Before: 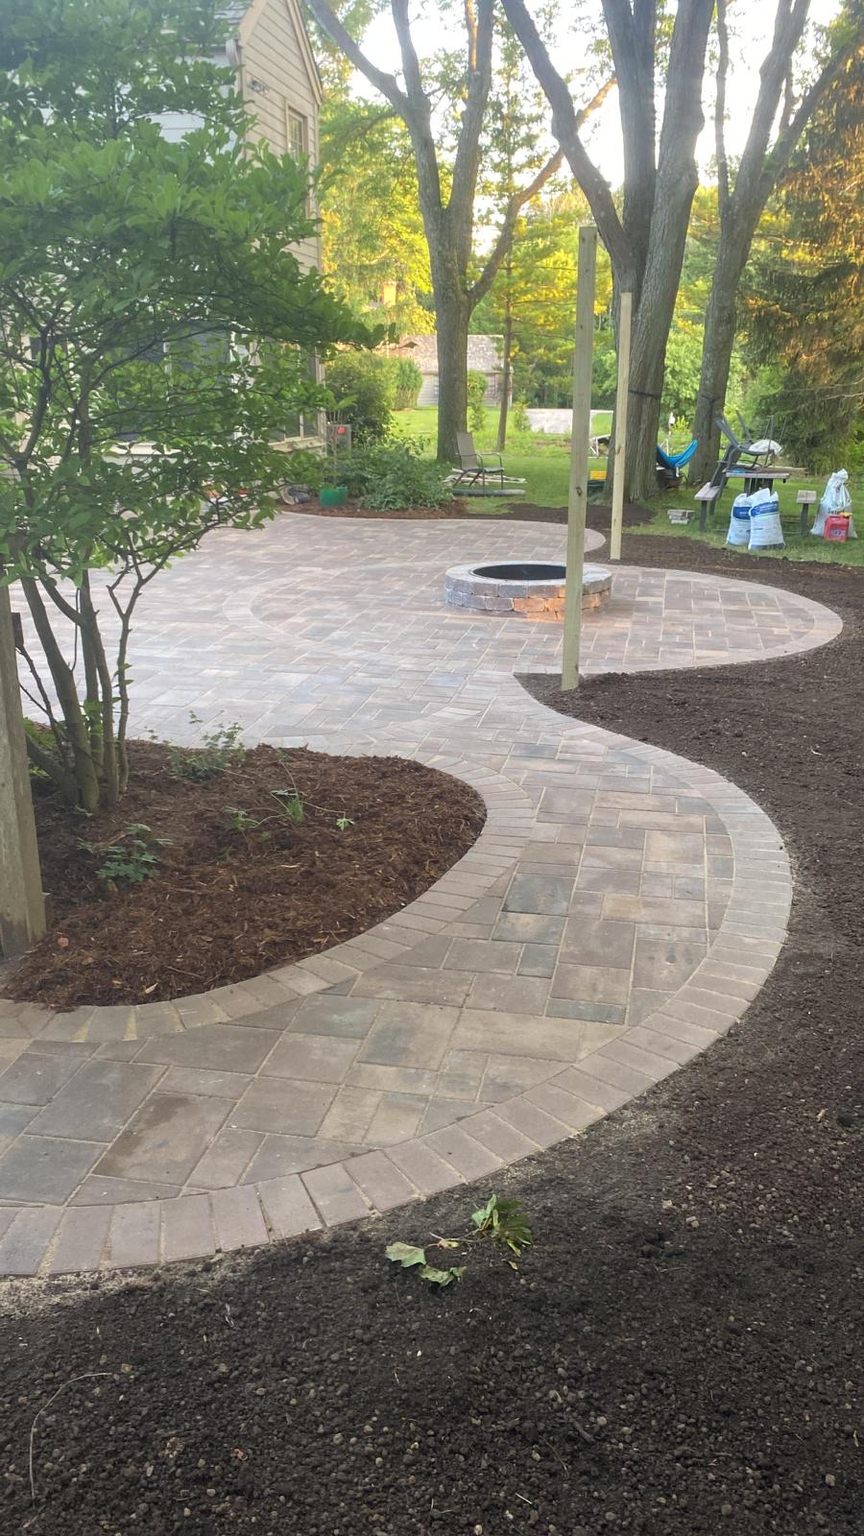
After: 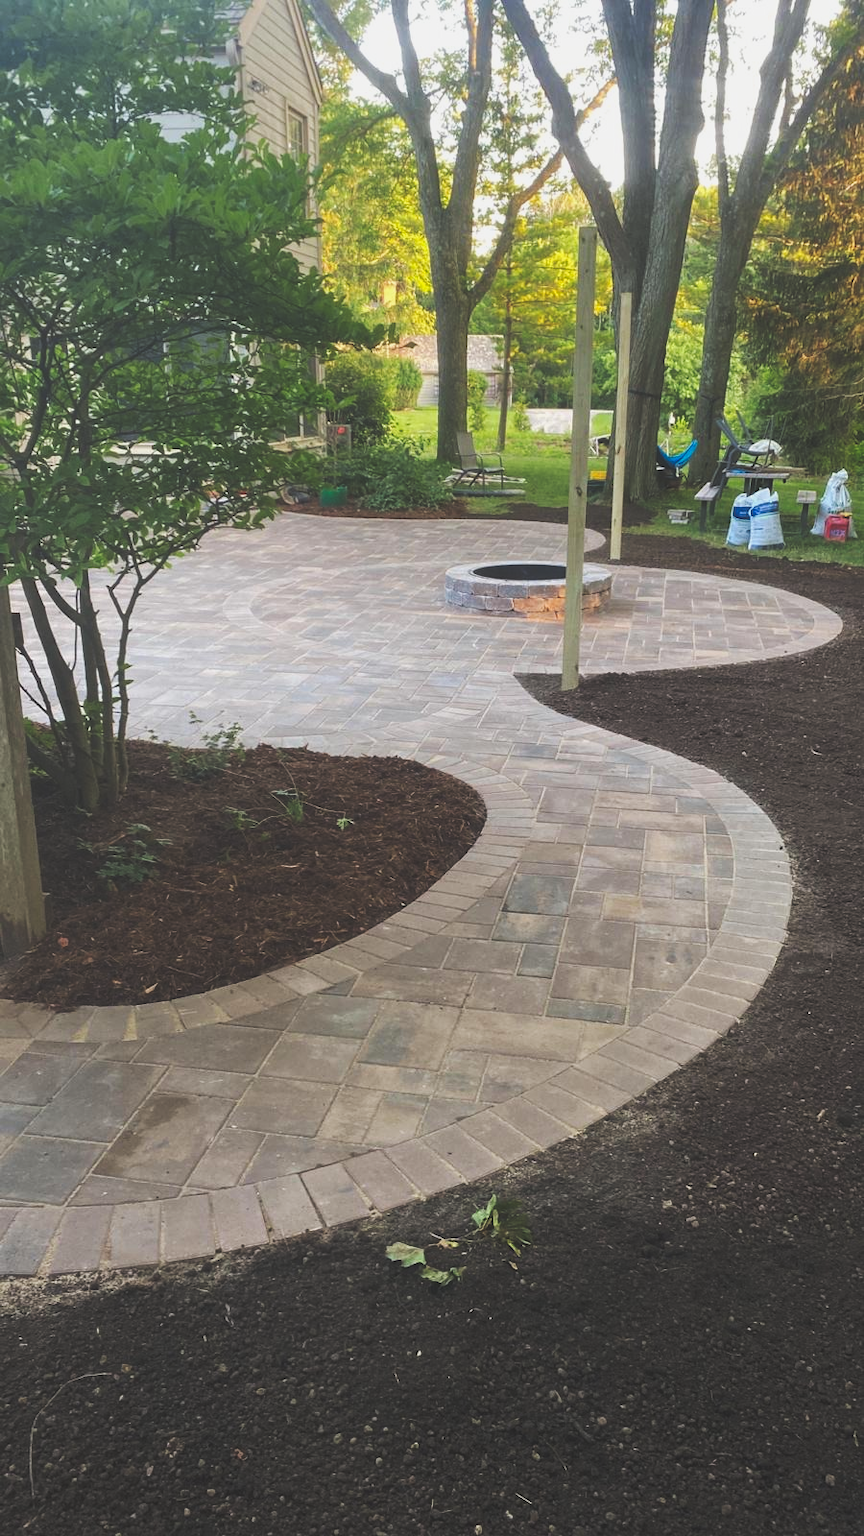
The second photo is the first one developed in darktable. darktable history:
tone curve: curves: ch0 [(0, 0.142) (0.384, 0.314) (0.752, 0.711) (0.991, 0.95)]; ch1 [(0.006, 0.129) (0.346, 0.384) (1, 1)]; ch2 [(0.003, 0.057) (0.261, 0.248) (1, 1)], preserve colors none
